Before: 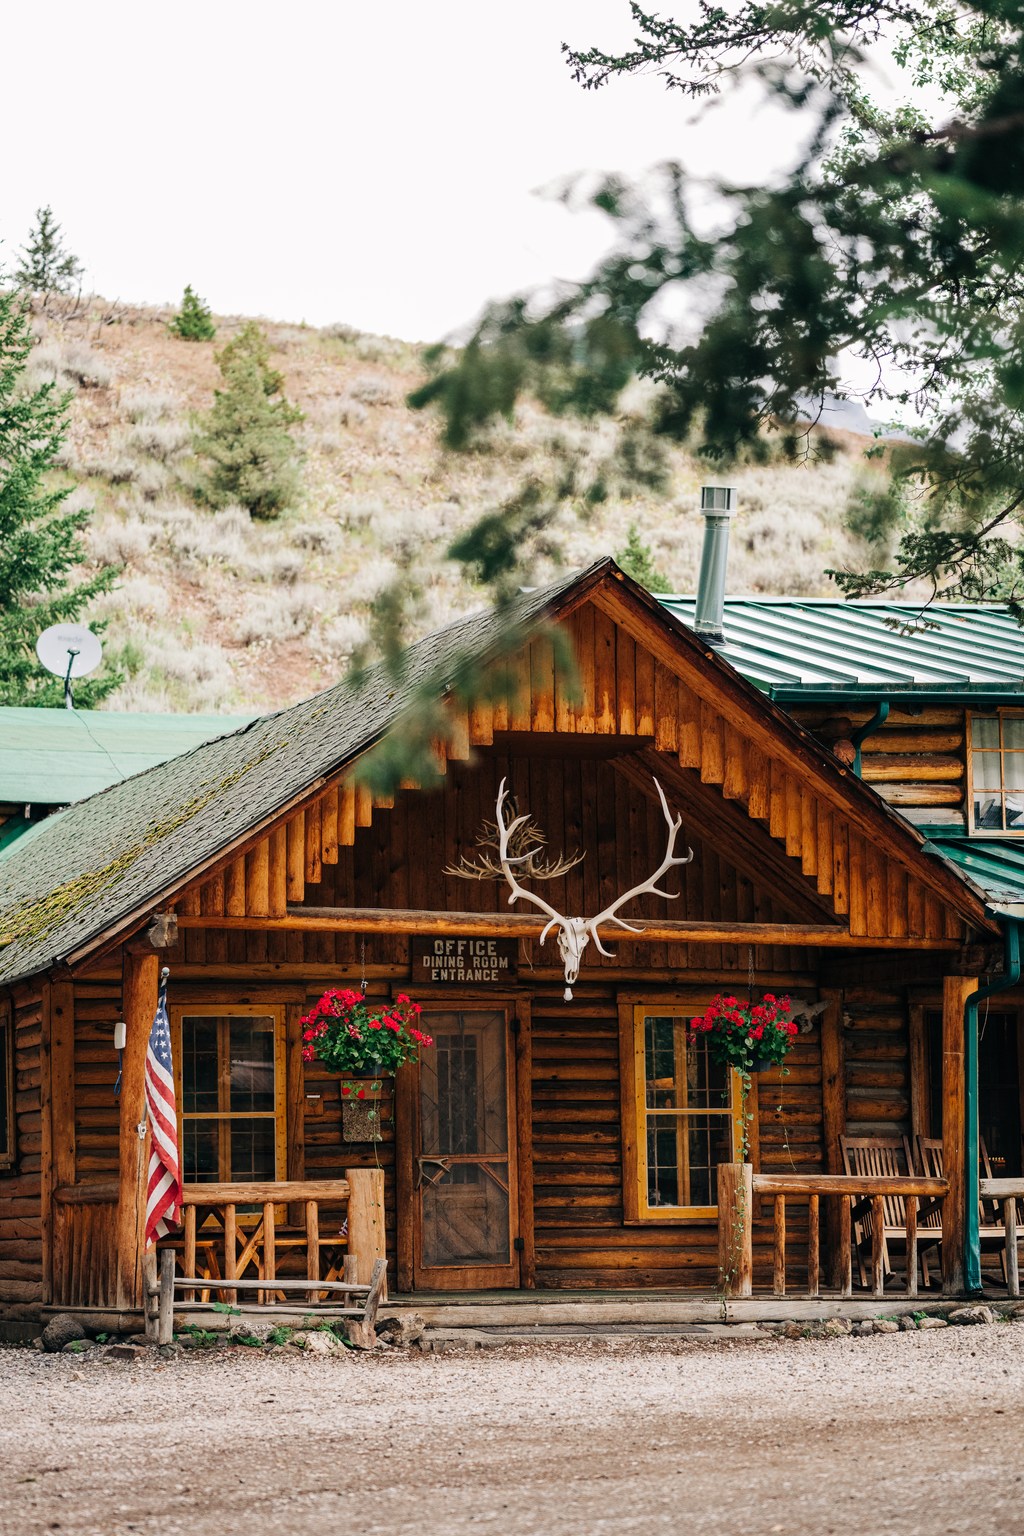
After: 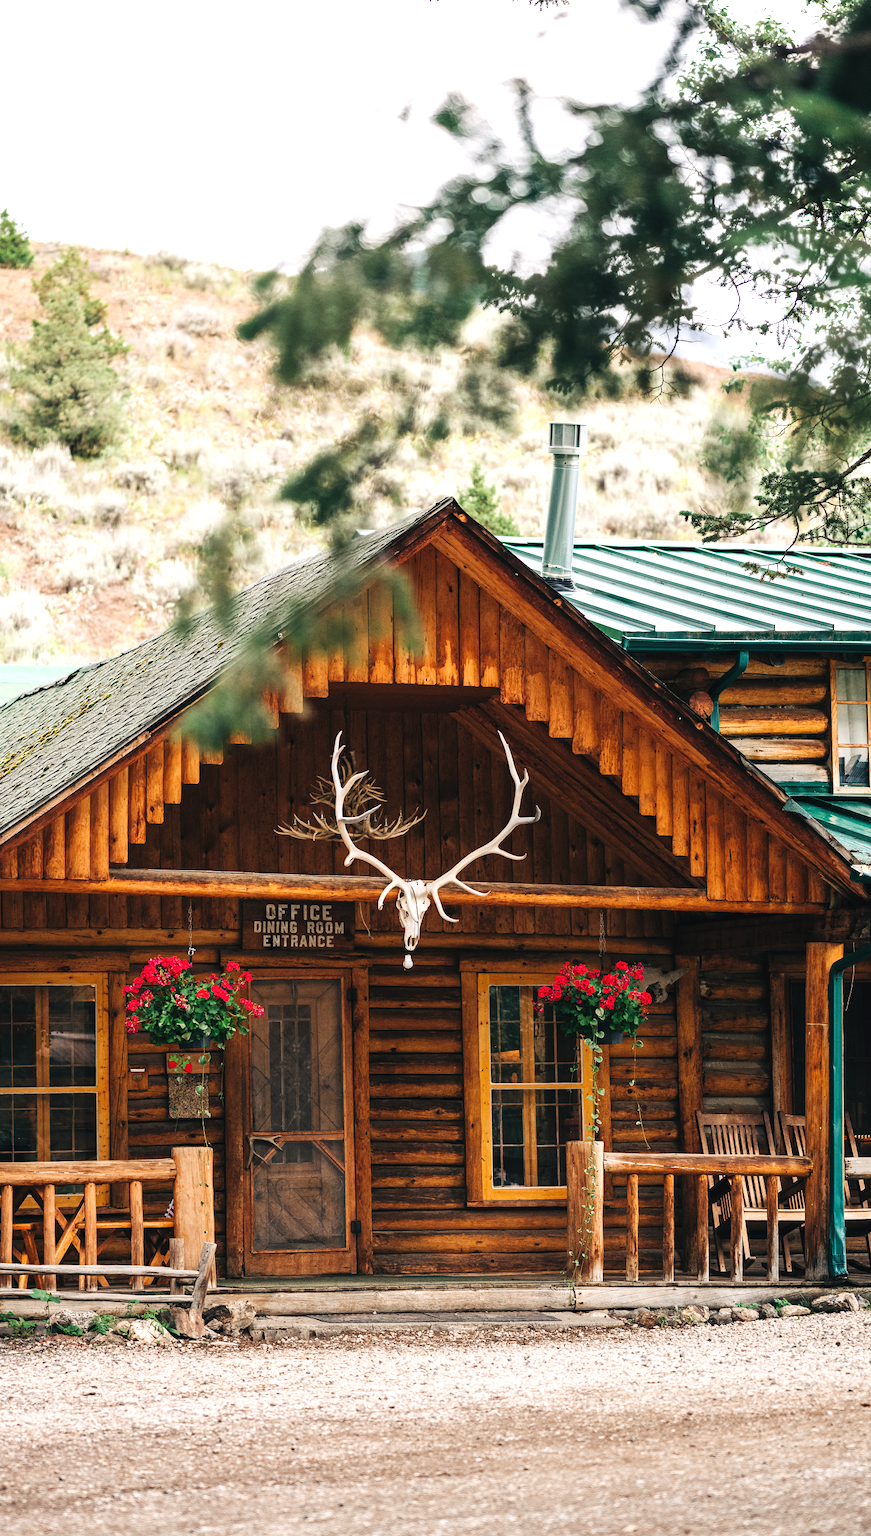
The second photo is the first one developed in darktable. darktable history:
exposure: black level correction -0.002, exposure 0.542 EV, compensate exposure bias true, compensate highlight preservation false
crop and rotate: left 18.003%, top 5.771%, right 1.787%
